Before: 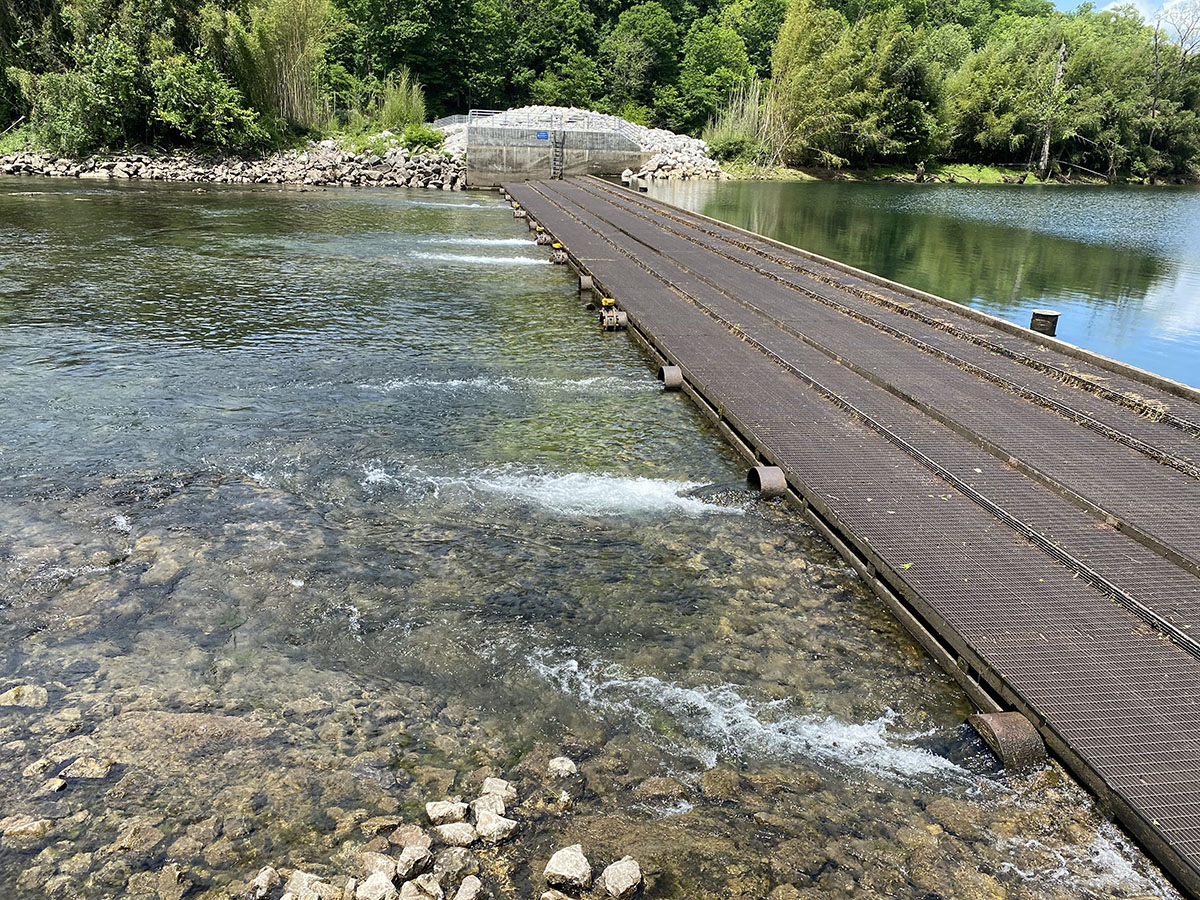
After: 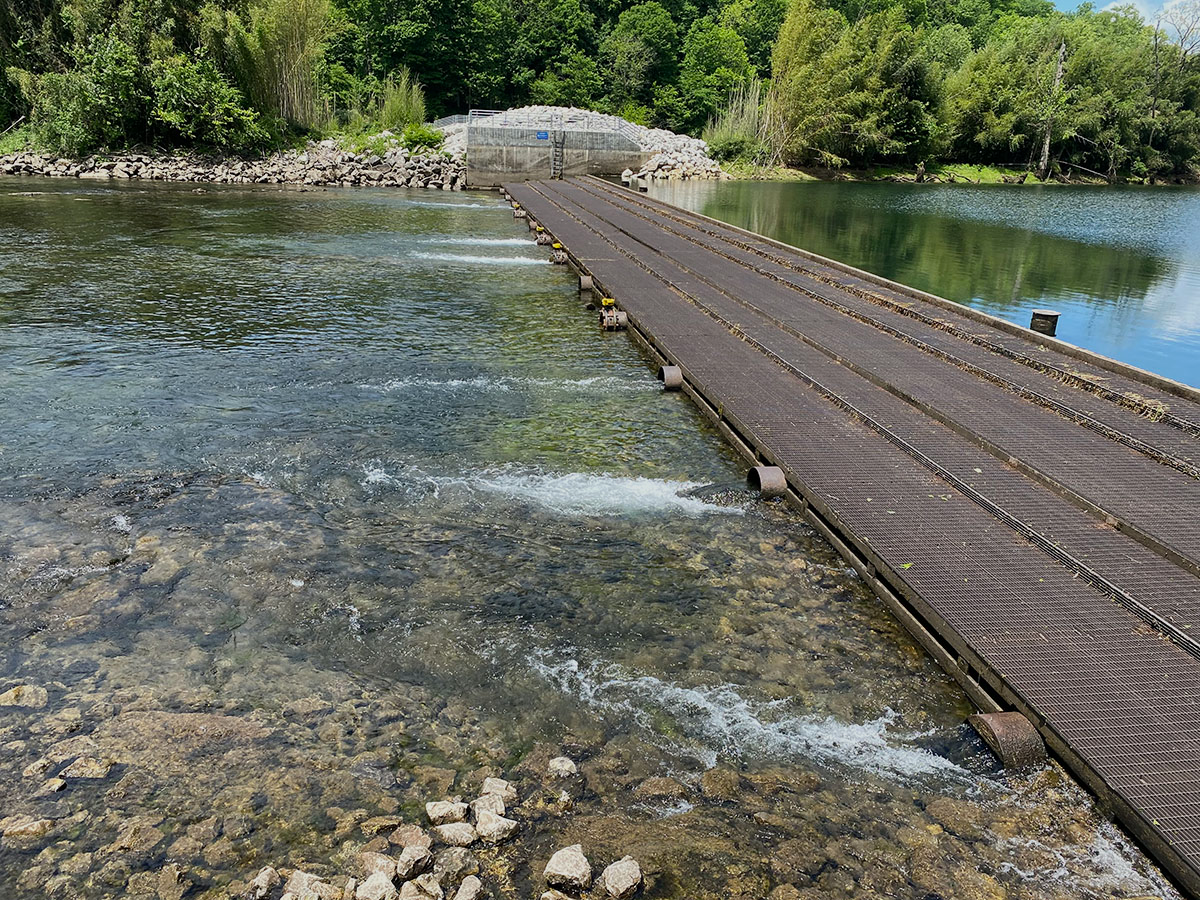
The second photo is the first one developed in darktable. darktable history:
exposure: exposure -0.436 EV, compensate highlight preservation false
